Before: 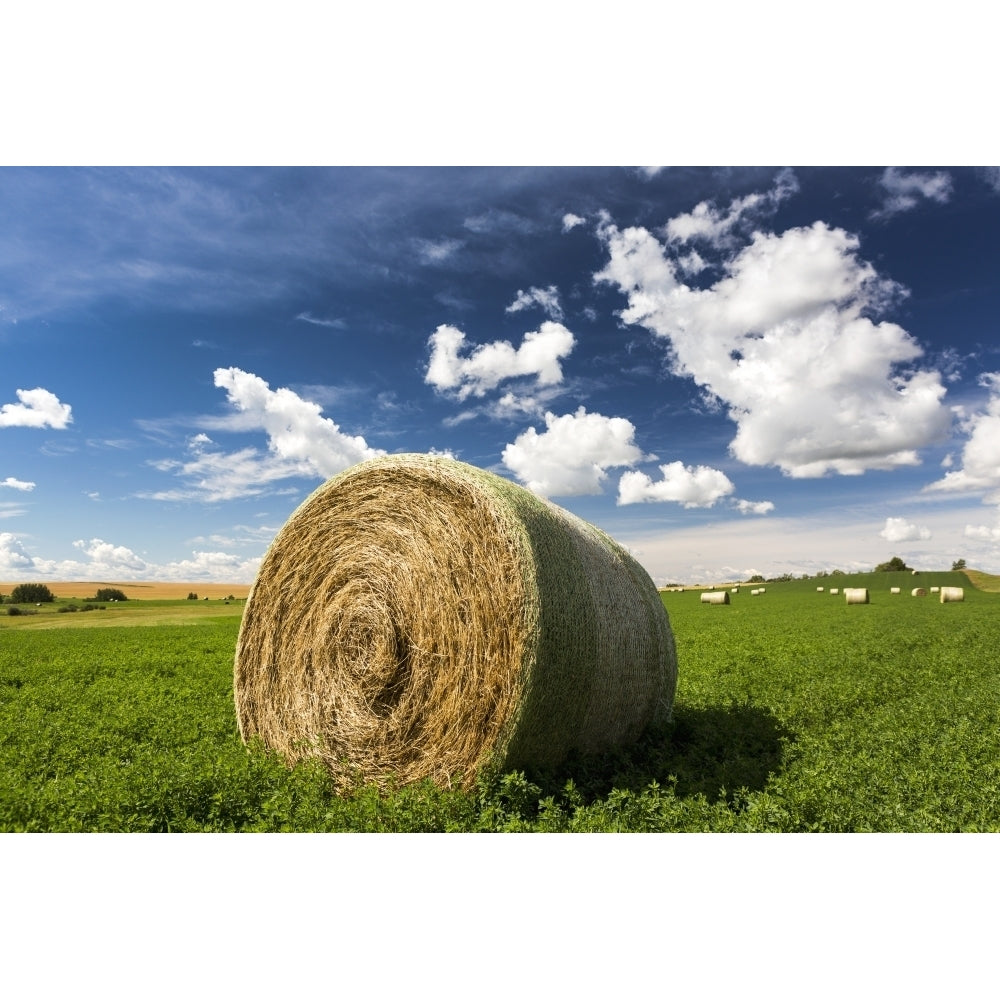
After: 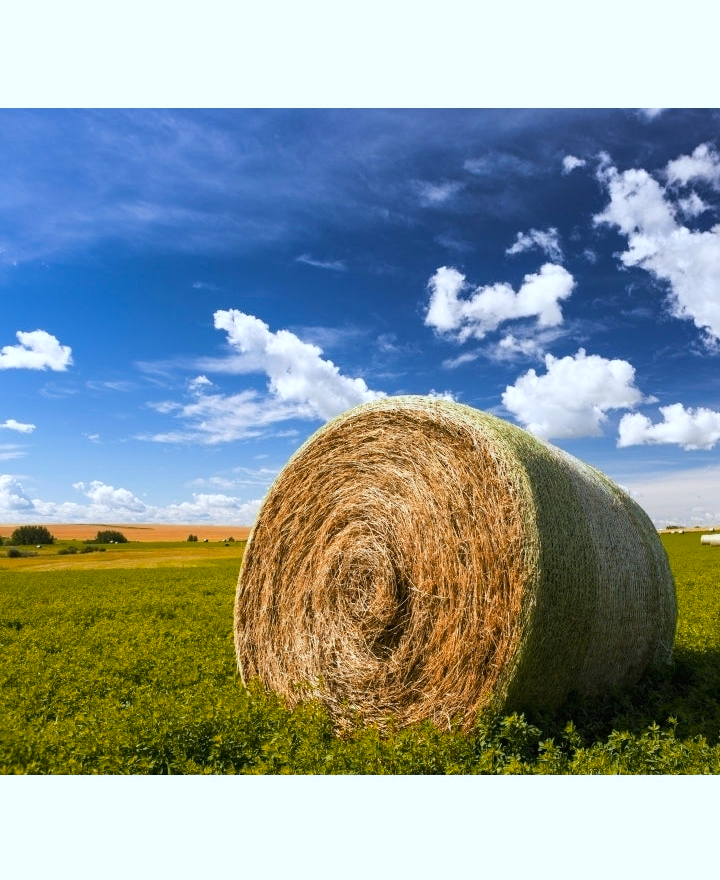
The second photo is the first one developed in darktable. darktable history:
color balance rgb: perceptual saturation grading › global saturation 20%, global vibrance 20%
color zones: curves: ch1 [(0, 0.469) (0.072, 0.457) (0.243, 0.494) (0.429, 0.5) (0.571, 0.5) (0.714, 0.5) (0.857, 0.5) (1, 0.469)]; ch2 [(0, 0.499) (0.143, 0.467) (0.242, 0.436) (0.429, 0.493) (0.571, 0.5) (0.714, 0.5) (0.857, 0.5) (1, 0.499)]
white balance: red 0.954, blue 1.079
crop: top 5.803%, right 27.864%, bottom 5.804%
